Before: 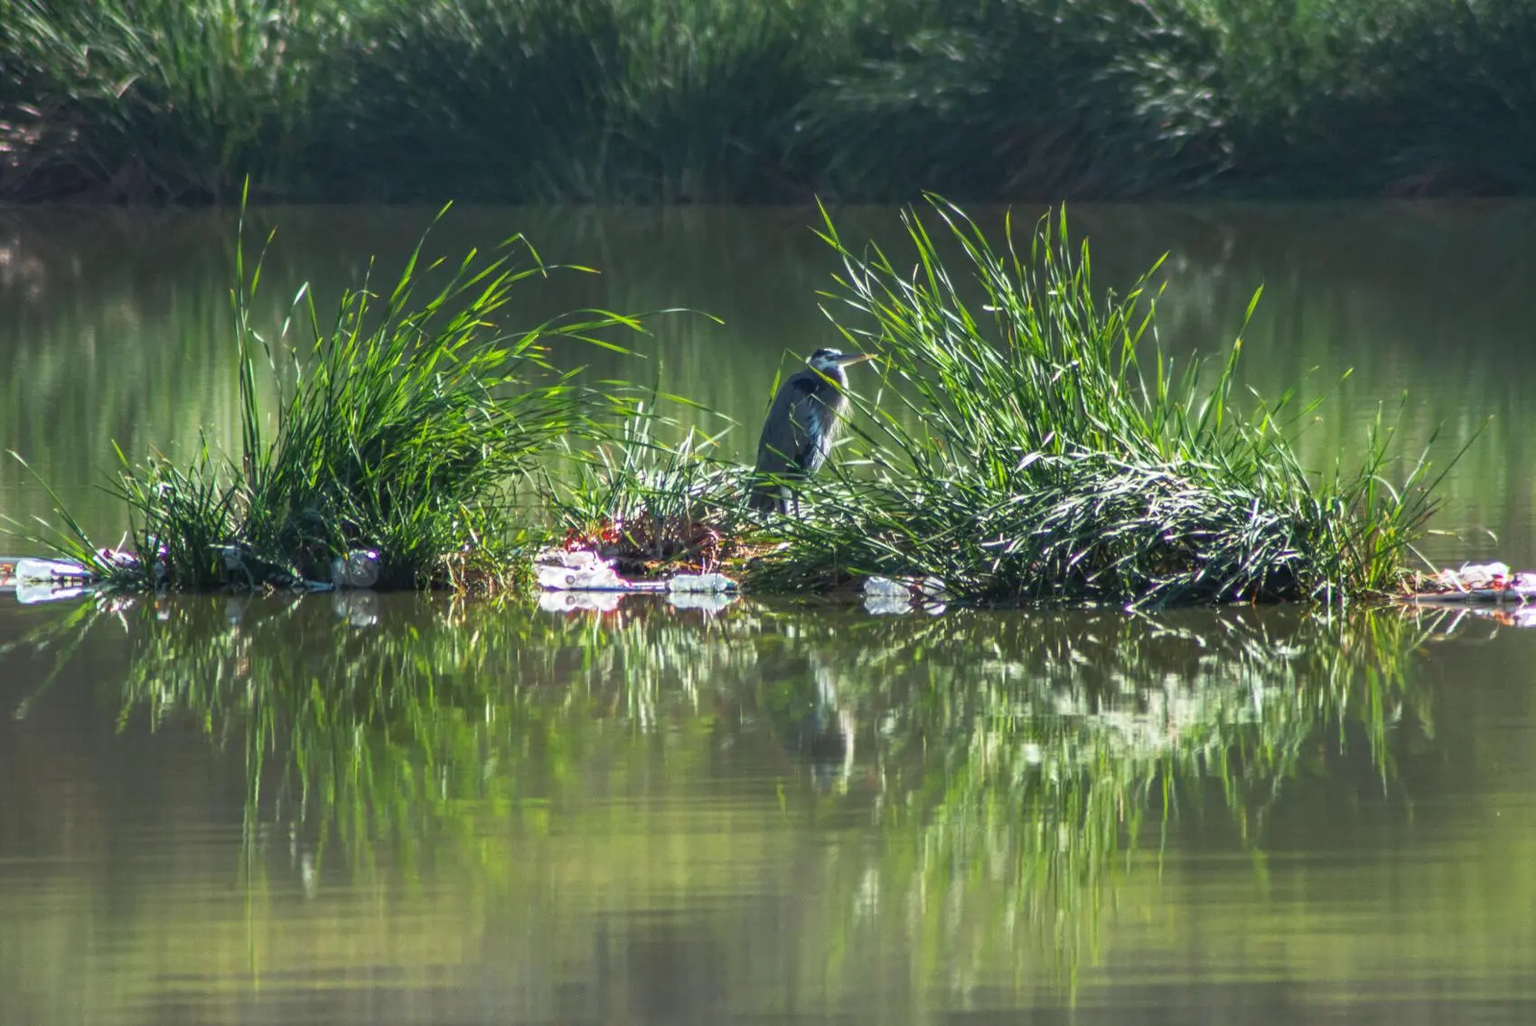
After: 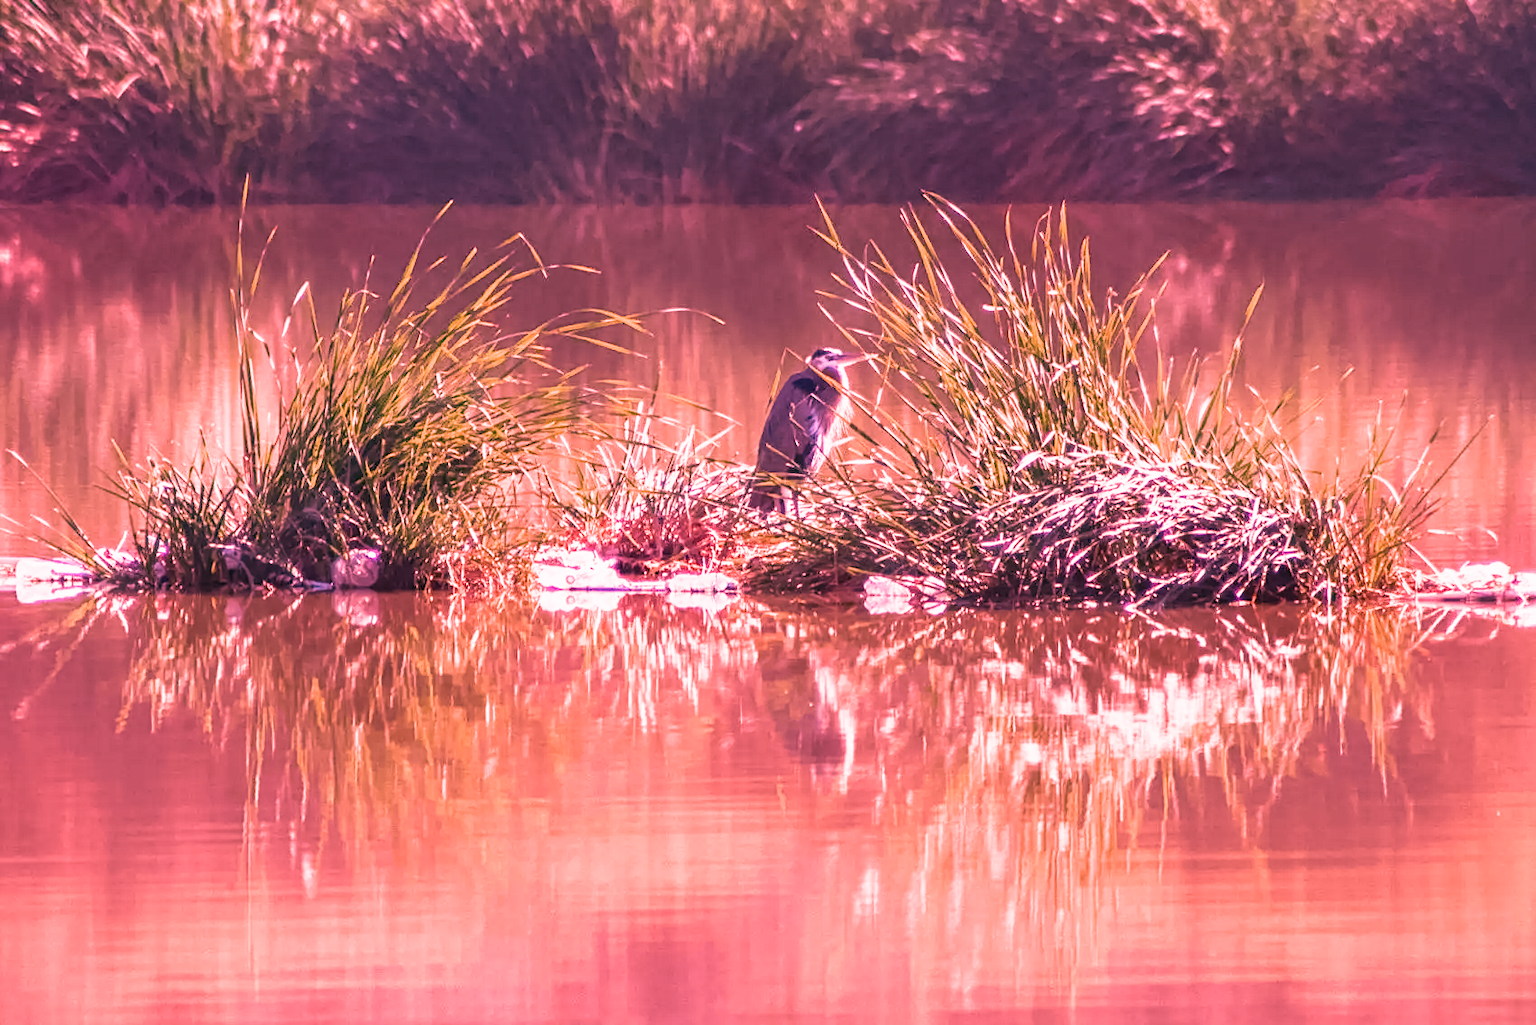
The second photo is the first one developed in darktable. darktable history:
contrast equalizer: octaves 7, y [[0.6 ×6], [0.55 ×6], [0 ×6], [0 ×6], [0 ×6]], mix 0.15
raw chromatic aberrations: on, module defaults
color calibration: illuminant F (fluorescent), F source F9 (Cool White Deluxe 4150 K) – high CRI, x 0.374, y 0.373, temperature 4158.34 K
denoise (profiled): strength 1.2, preserve shadows 1.8, a [-1, 0, 0], y [[0.5 ×7] ×4, [0 ×7], [0.5 ×7]], compensate highlight preservation false
sharpen: amount 0.2
white balance: red 2.9, blue 1.358
sigmoid "neutral gray": contrast 1.22, skew 0.65
